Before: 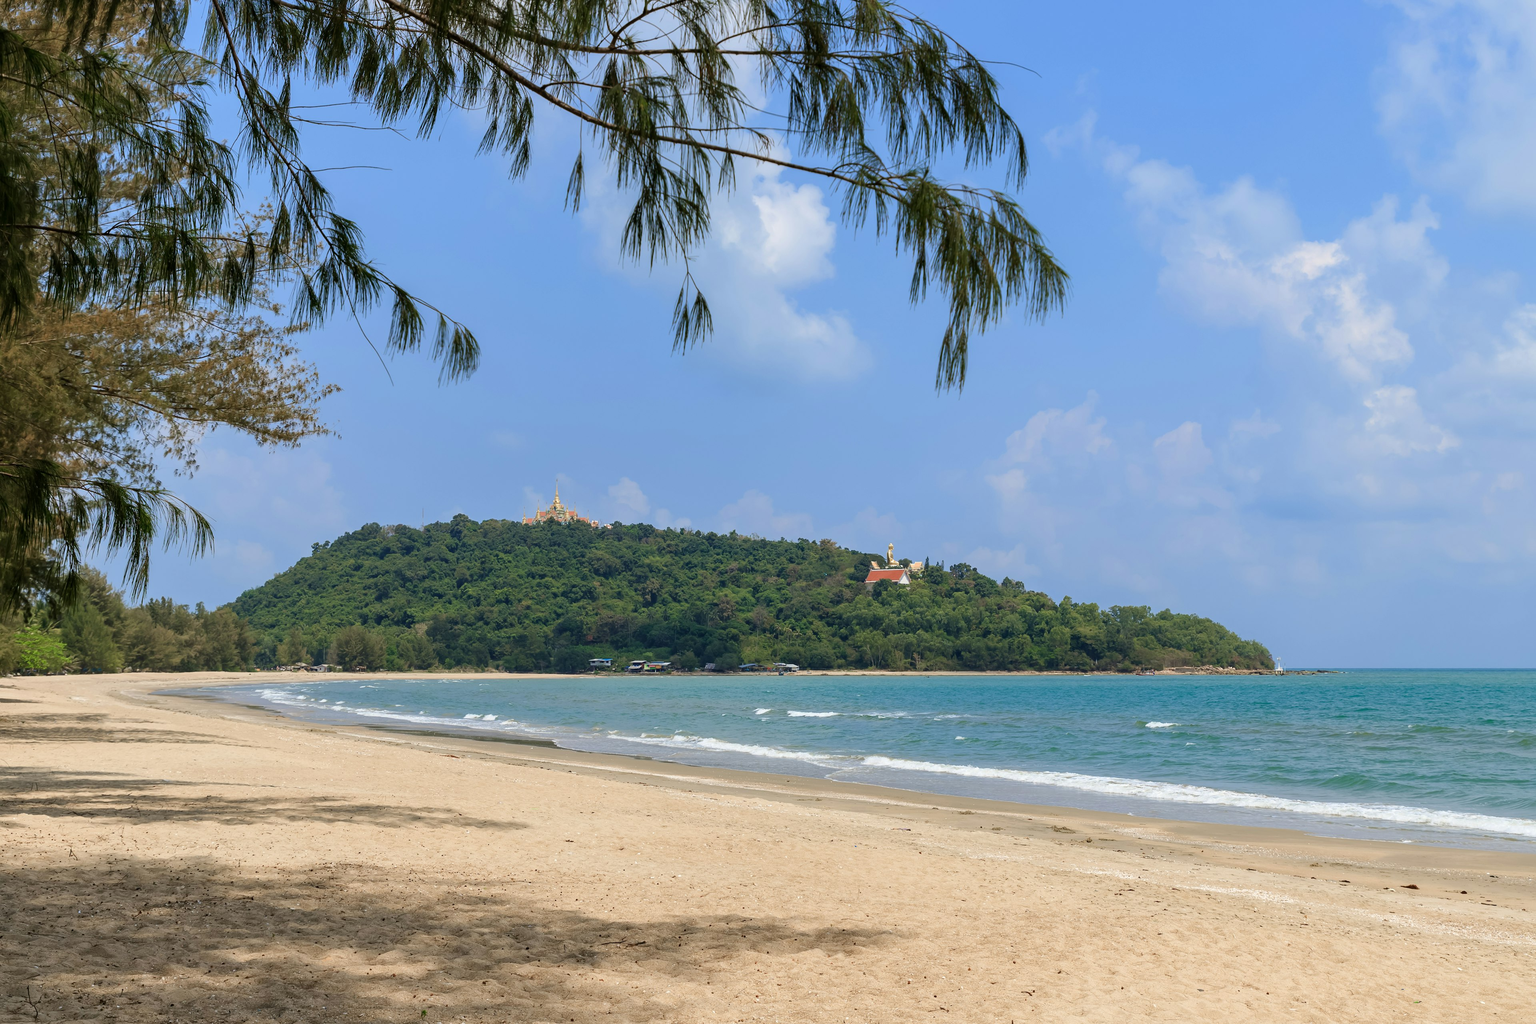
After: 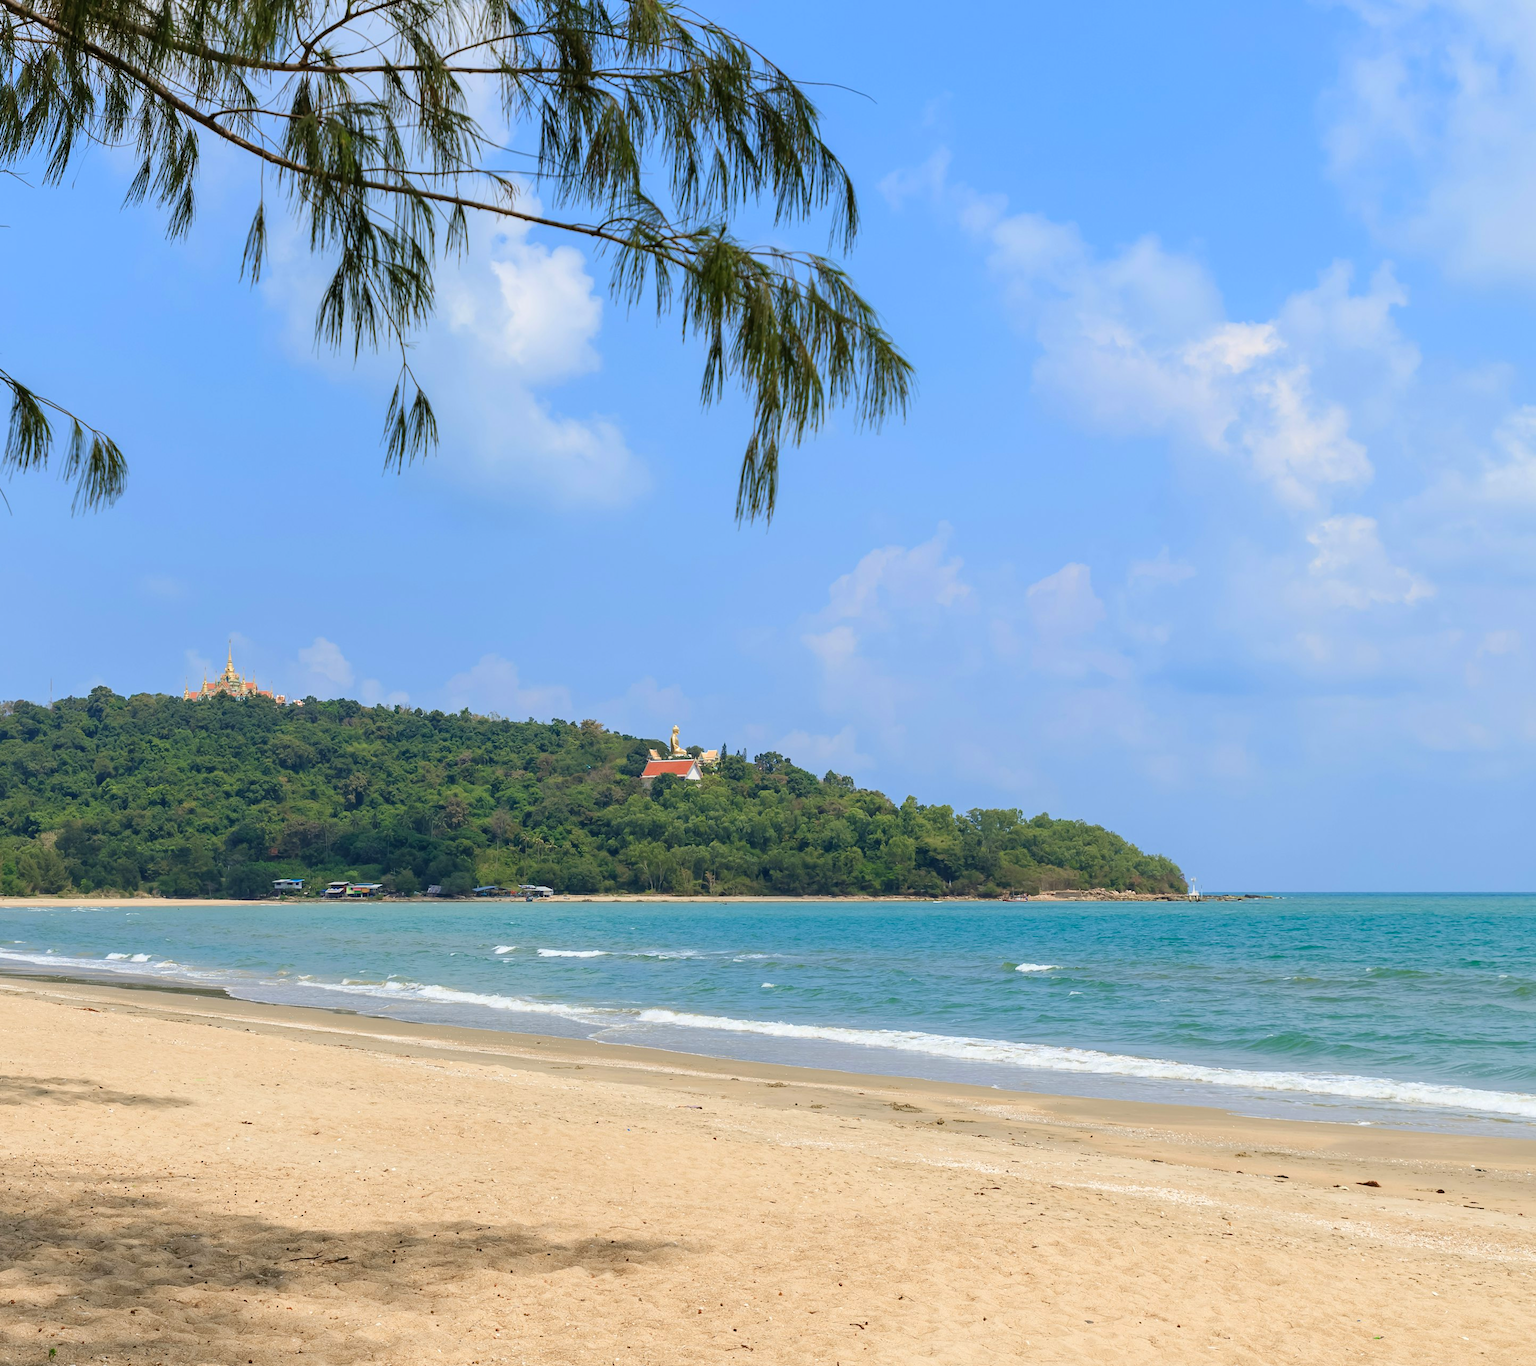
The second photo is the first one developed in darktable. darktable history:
contrast brightness saturation: contrast 0.074, brightness 0.074, saturation 0.182
crop and rotate: left 25.063%
